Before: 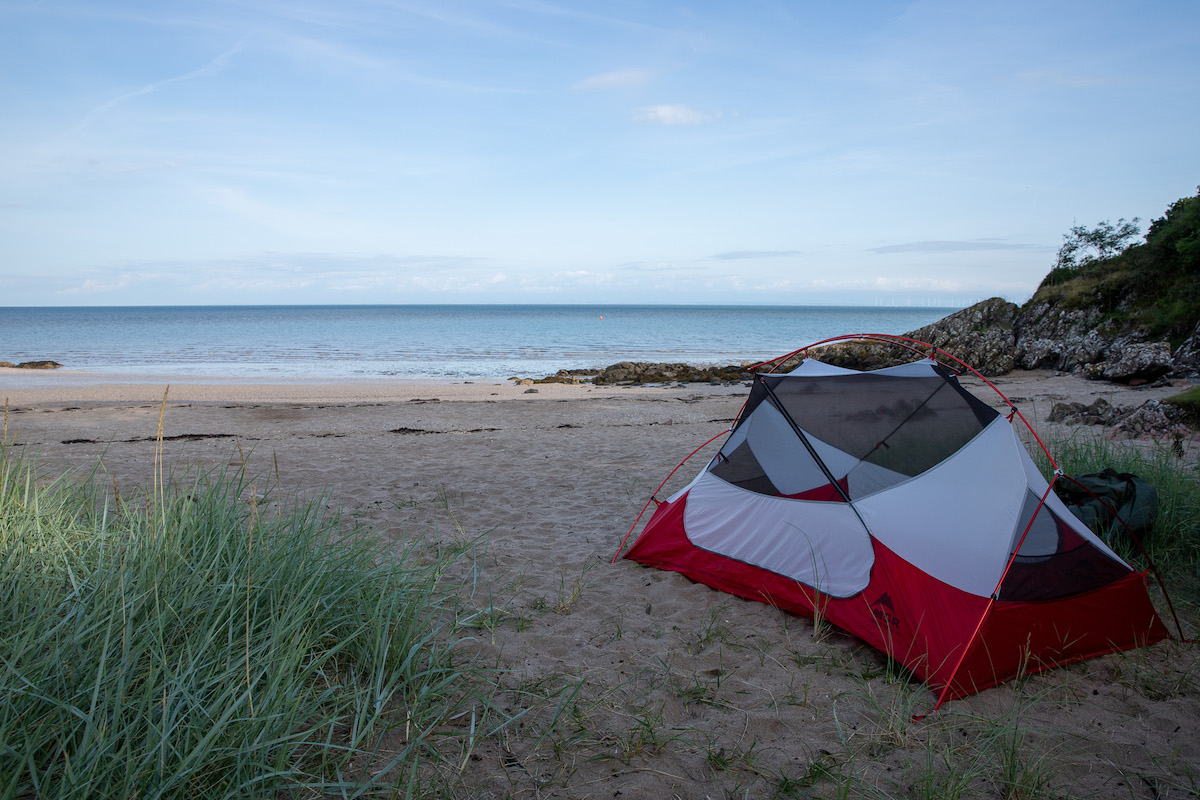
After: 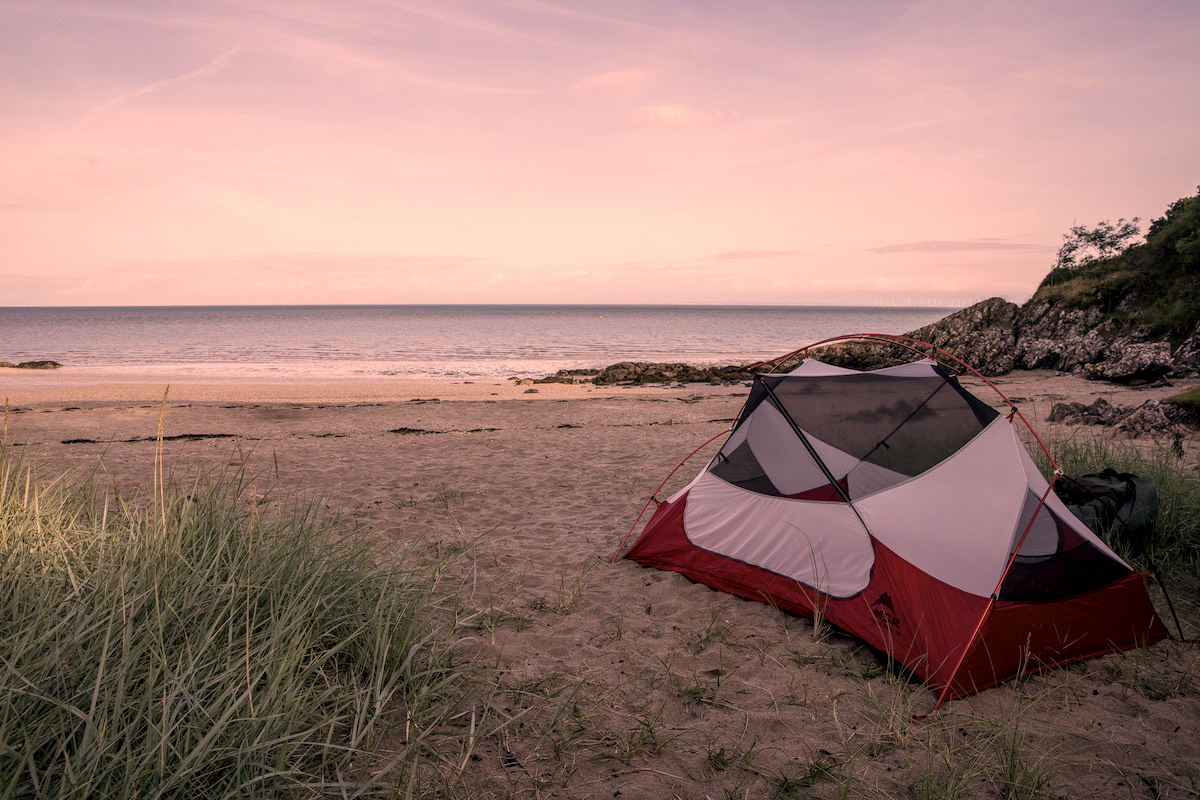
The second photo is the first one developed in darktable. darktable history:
color correction: highlights a* 40, highlights b* 40, saturation 0.69
local contrast: detail 130%
